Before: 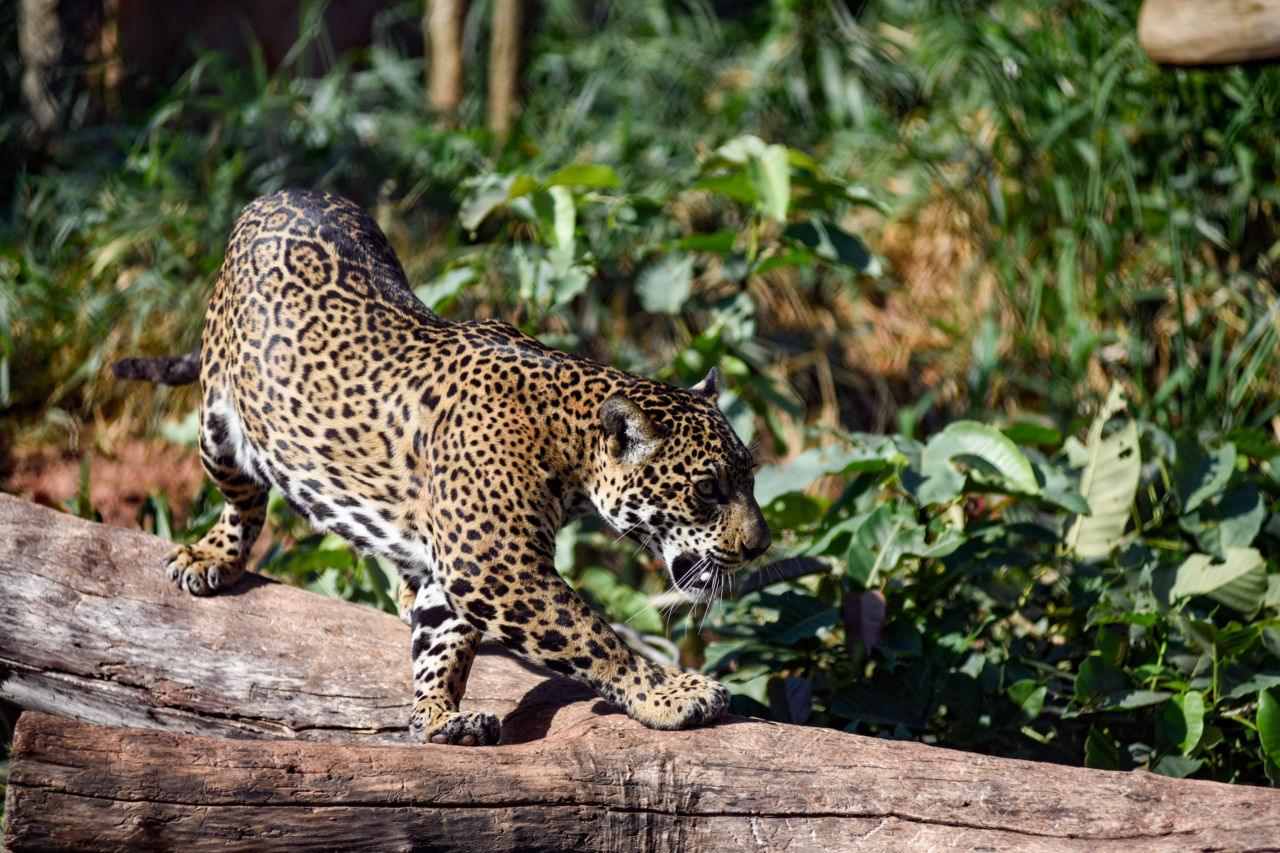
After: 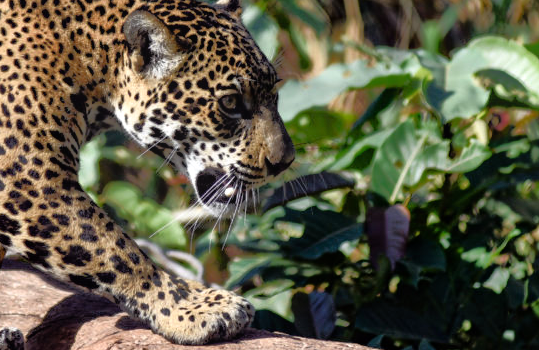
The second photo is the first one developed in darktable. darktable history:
crop: left 37.221%, top 45.169%, right 20.63%, bottom 13.777%
bloom: size 13.65%, threshold 98.39%, strength 4.82%
tone equalizer: -8 EV -0.528 EV, -7 EV -0.319 EV, -6 EV -0.083 EV, -5 EV 0.413 EV, -4 EV 0.985 EV, -3 EV 0.791 EV, -2 EV -0.01 EV, -1 EV 0.14 EV, +0 EV -0.012 EV, smoothing 1
